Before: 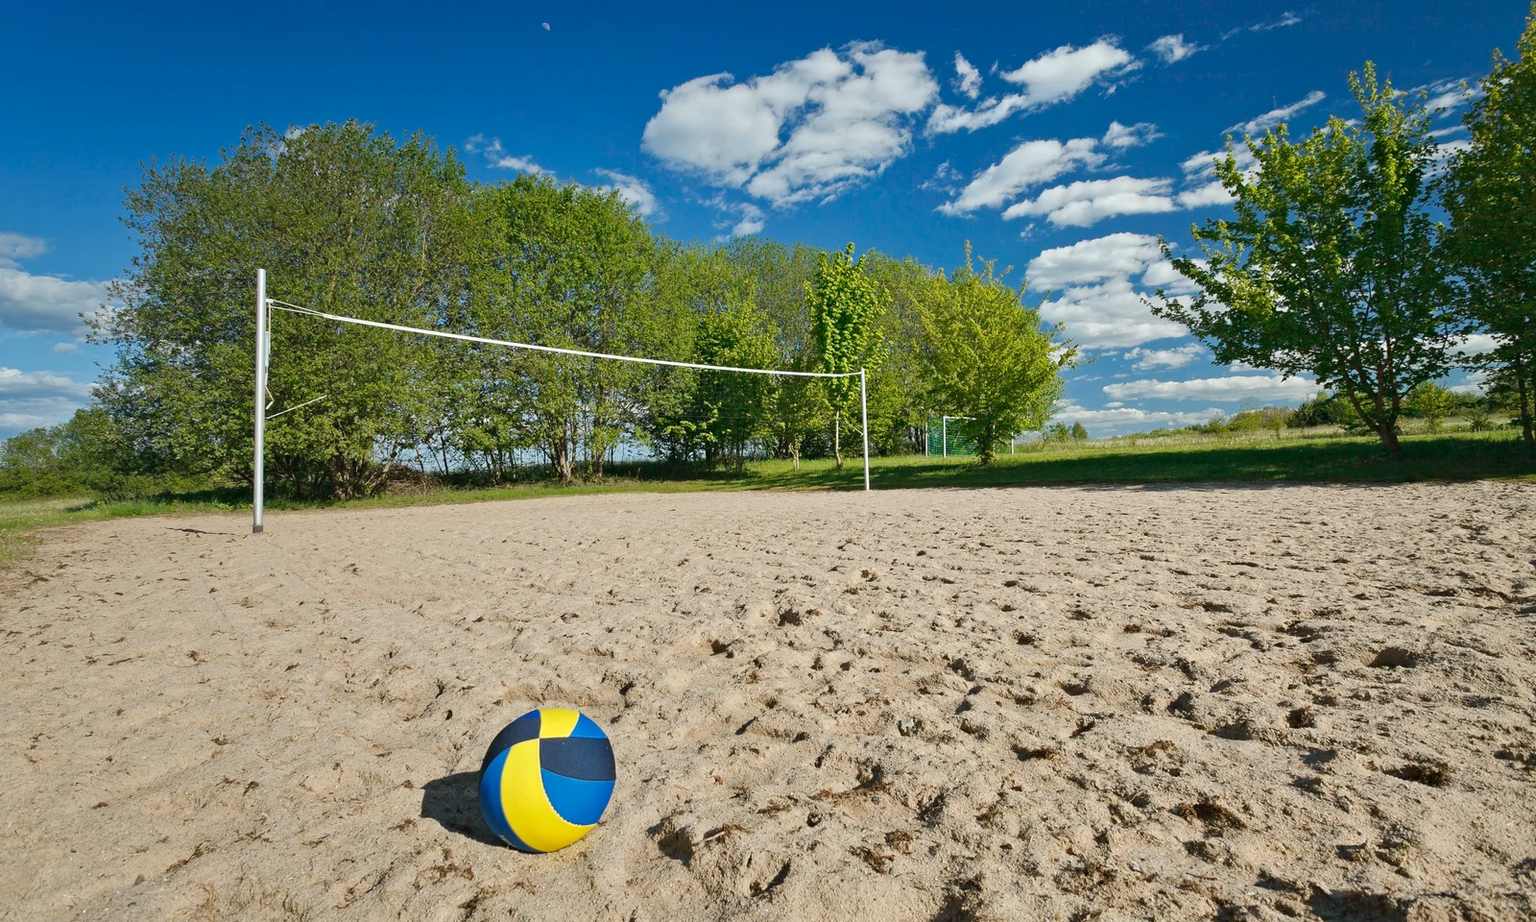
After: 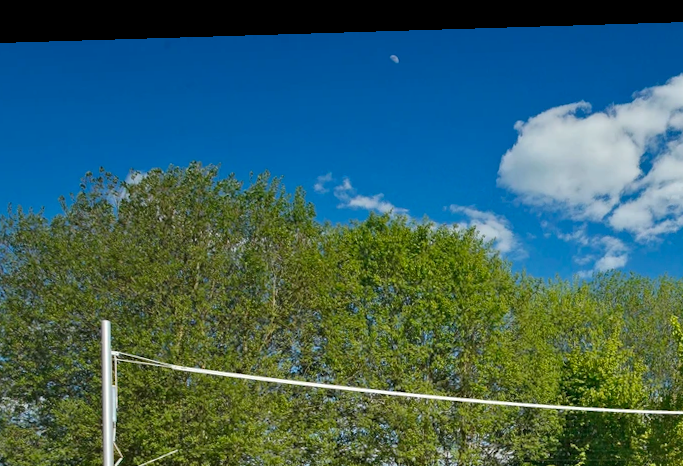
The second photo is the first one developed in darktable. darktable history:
crop and rotate: left 10.817%, top 0.062%, right 47.194%, bottom 53.626%
rotate and perspective: rotation -1.75°, automatic cropping off
color balance rgb: global vibrance 20%
white balance: emerald 1
